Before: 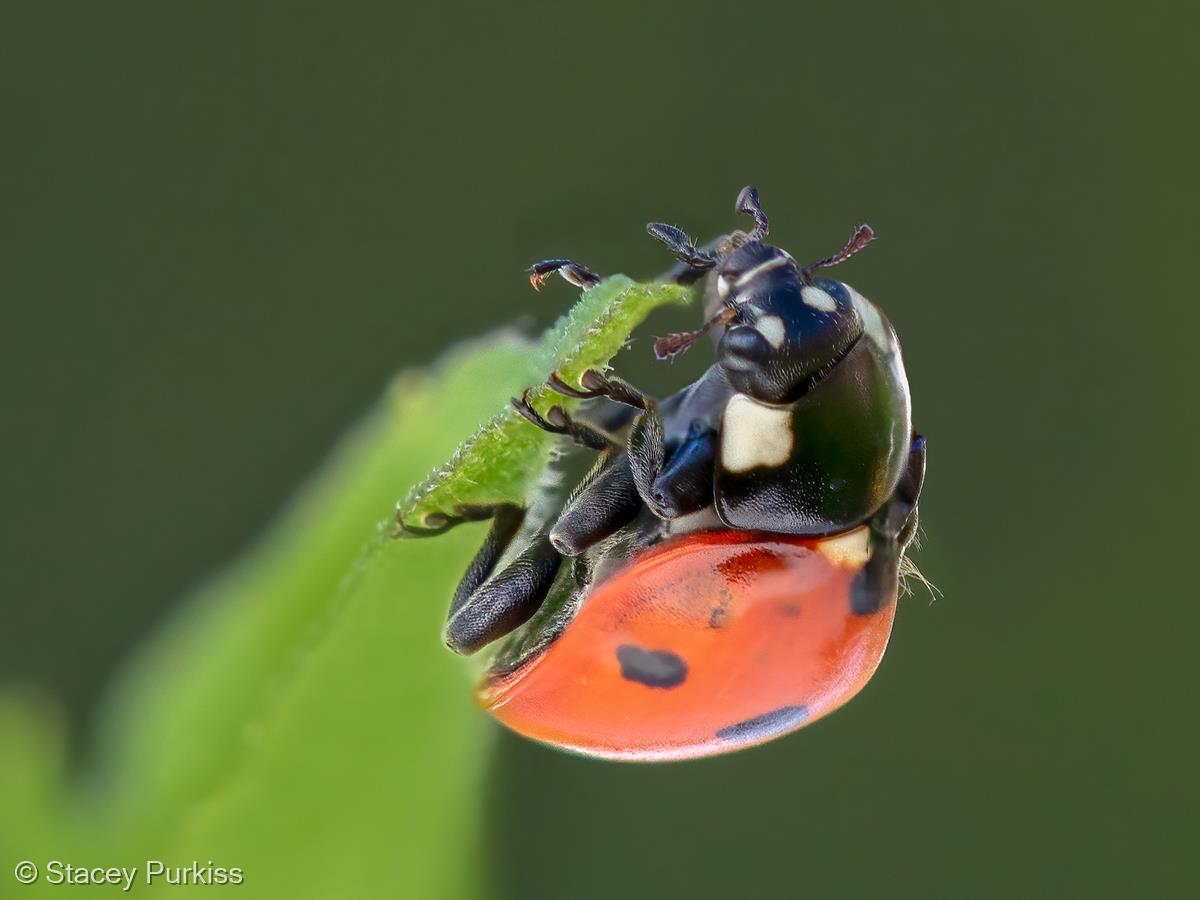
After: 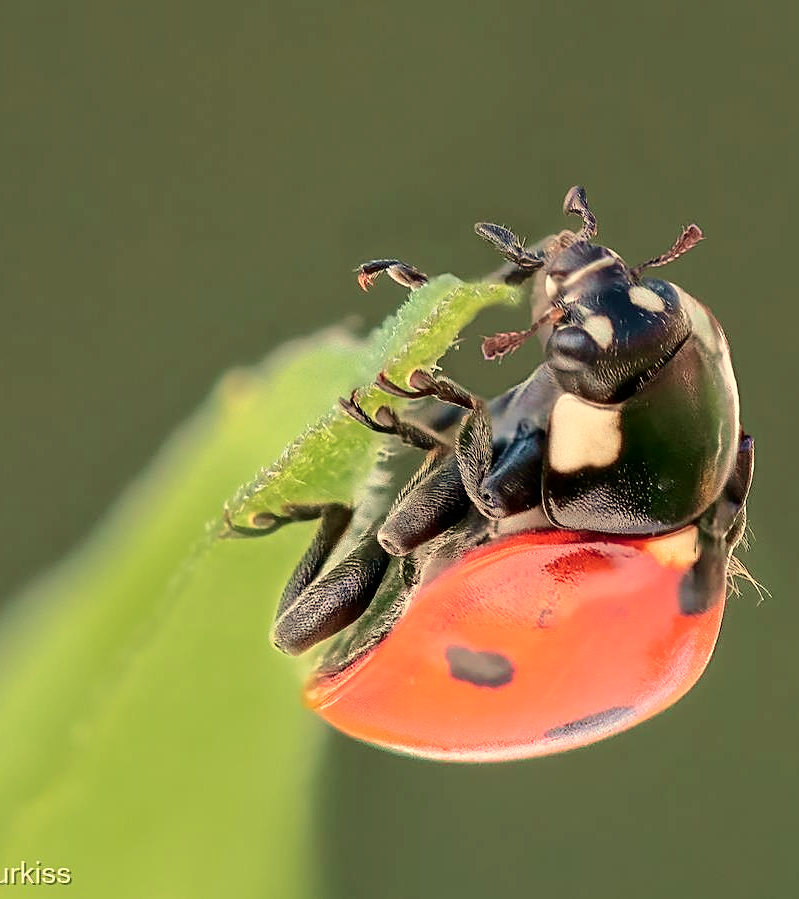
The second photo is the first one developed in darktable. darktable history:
contrast brightness saturation: brightness 0.15
crop and rotate: left 14.385%, right 18.948%
white balance: red 1.138, green 0.996, blue 0.812
sharpen: on, module defaults
tone curve: curves: ch0 [(0.003, 0) (0.066, 0.023) (0.149, 0.094) (0.264, 0.238) (0.395, 0.401) (0.517, 0.553) (0.716, 0.743) (0.813, 0.846) (1, 1)]; ch1 [(0, 0) (0.164, 0.115) (0.337, 0.332) (0.39, 0.398) (0.464, 0.461) (0.501, 0.5) (0.521, 0.529) (0.571, 0.588) (0.652, 0.681) (0.733, 0.749) (0.811, 0.796) (1, 1)]; ch2 [(0, 0) (0.337, 0.382) (0.464, 0.476) (0.501, 0.502) (0.527, 0.54) (0.556, 0.567) (0.6, 0.59) (0.687, 0.675) (1, 1)], color space Lab, independent channels, preserve colors none
vibrance: vibrance 15%
